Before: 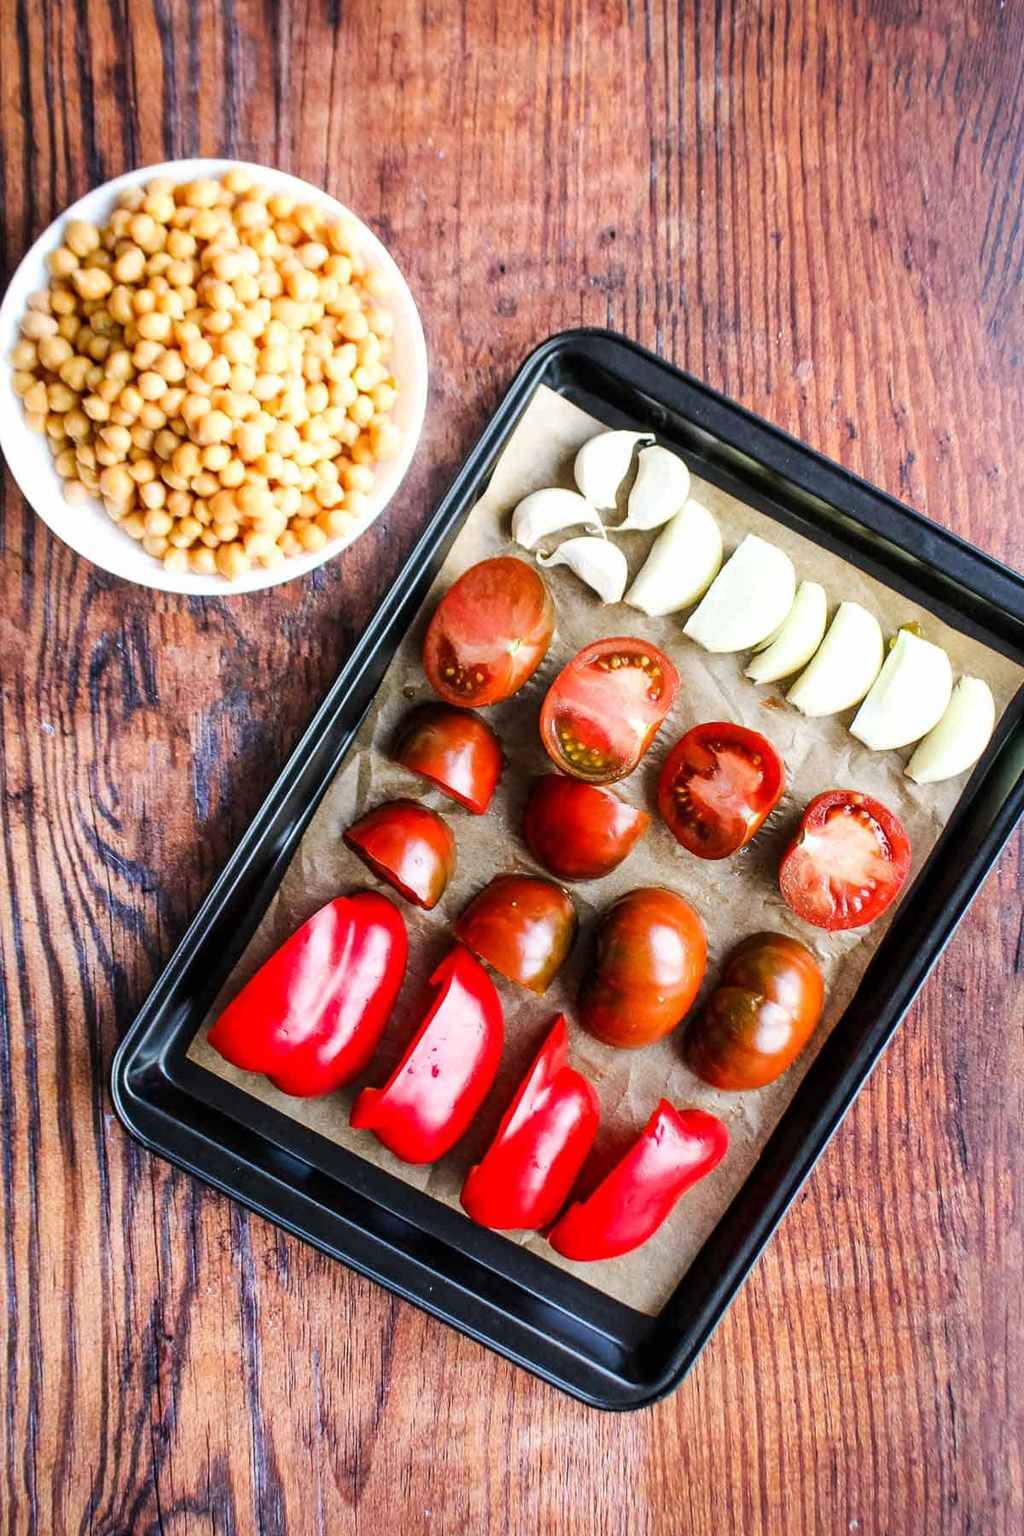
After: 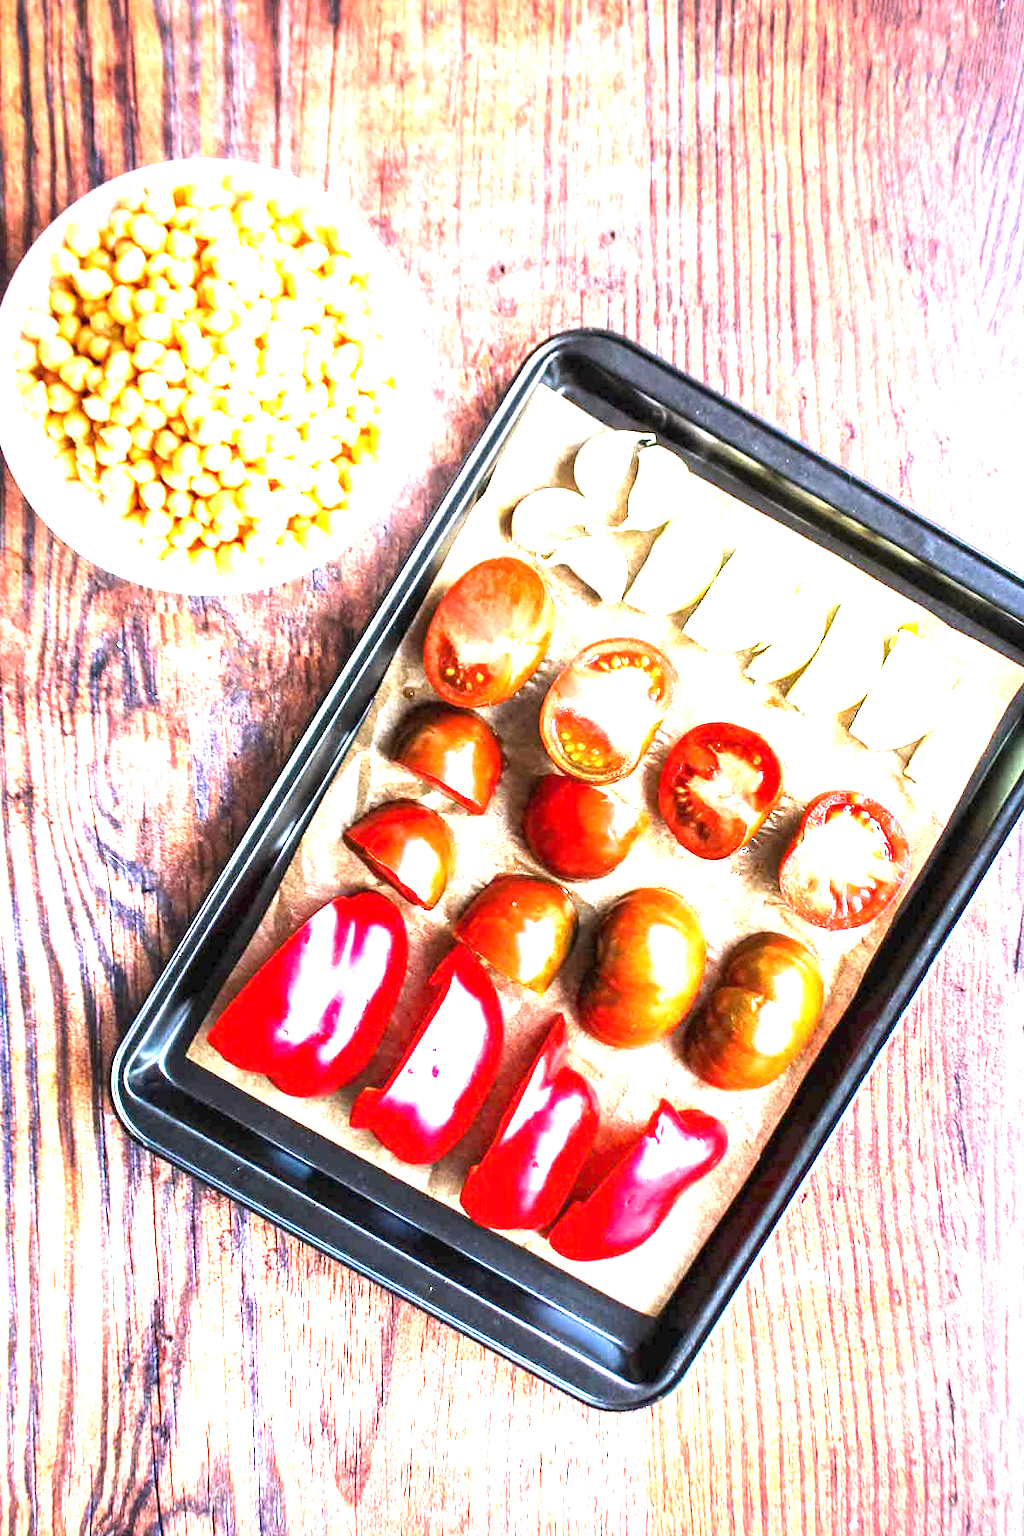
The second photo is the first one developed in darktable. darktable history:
exposure: black level correction 0, exposure 2.327 EV, compensate exposure bias true, compensate highlight preservation false
graduated density: density 0.38 EV, hardness 21%, rotation -6.11°, saturation 32%
